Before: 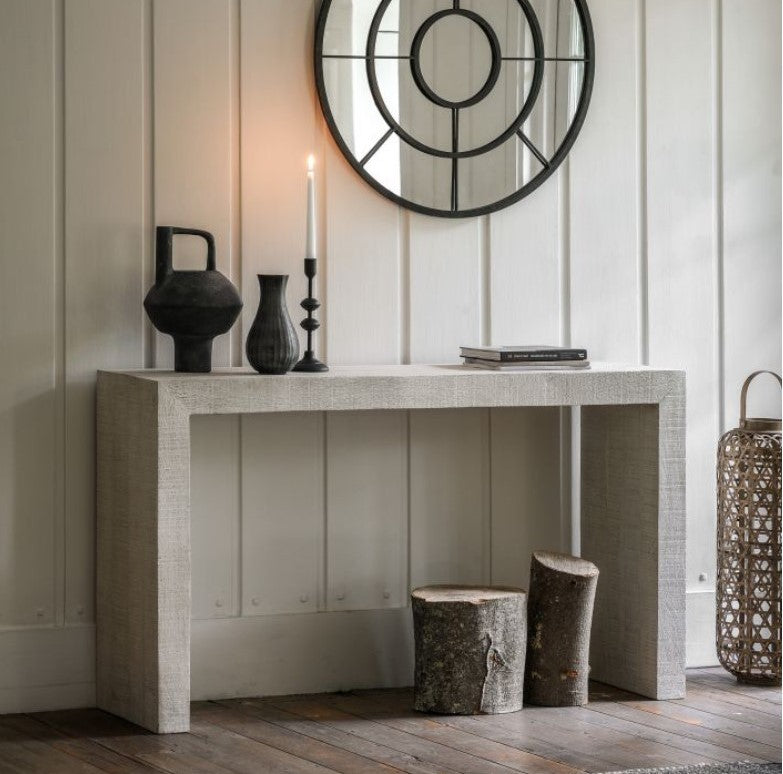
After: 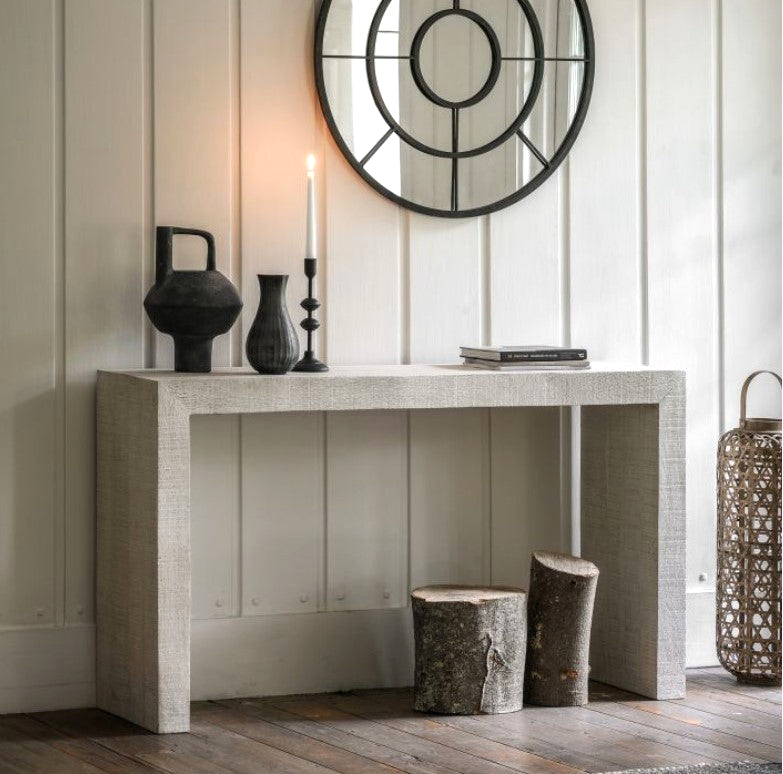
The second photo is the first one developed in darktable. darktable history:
exposure: exposure 0.3 EV, compensate highlight preservation false
white balance: emerald 1
